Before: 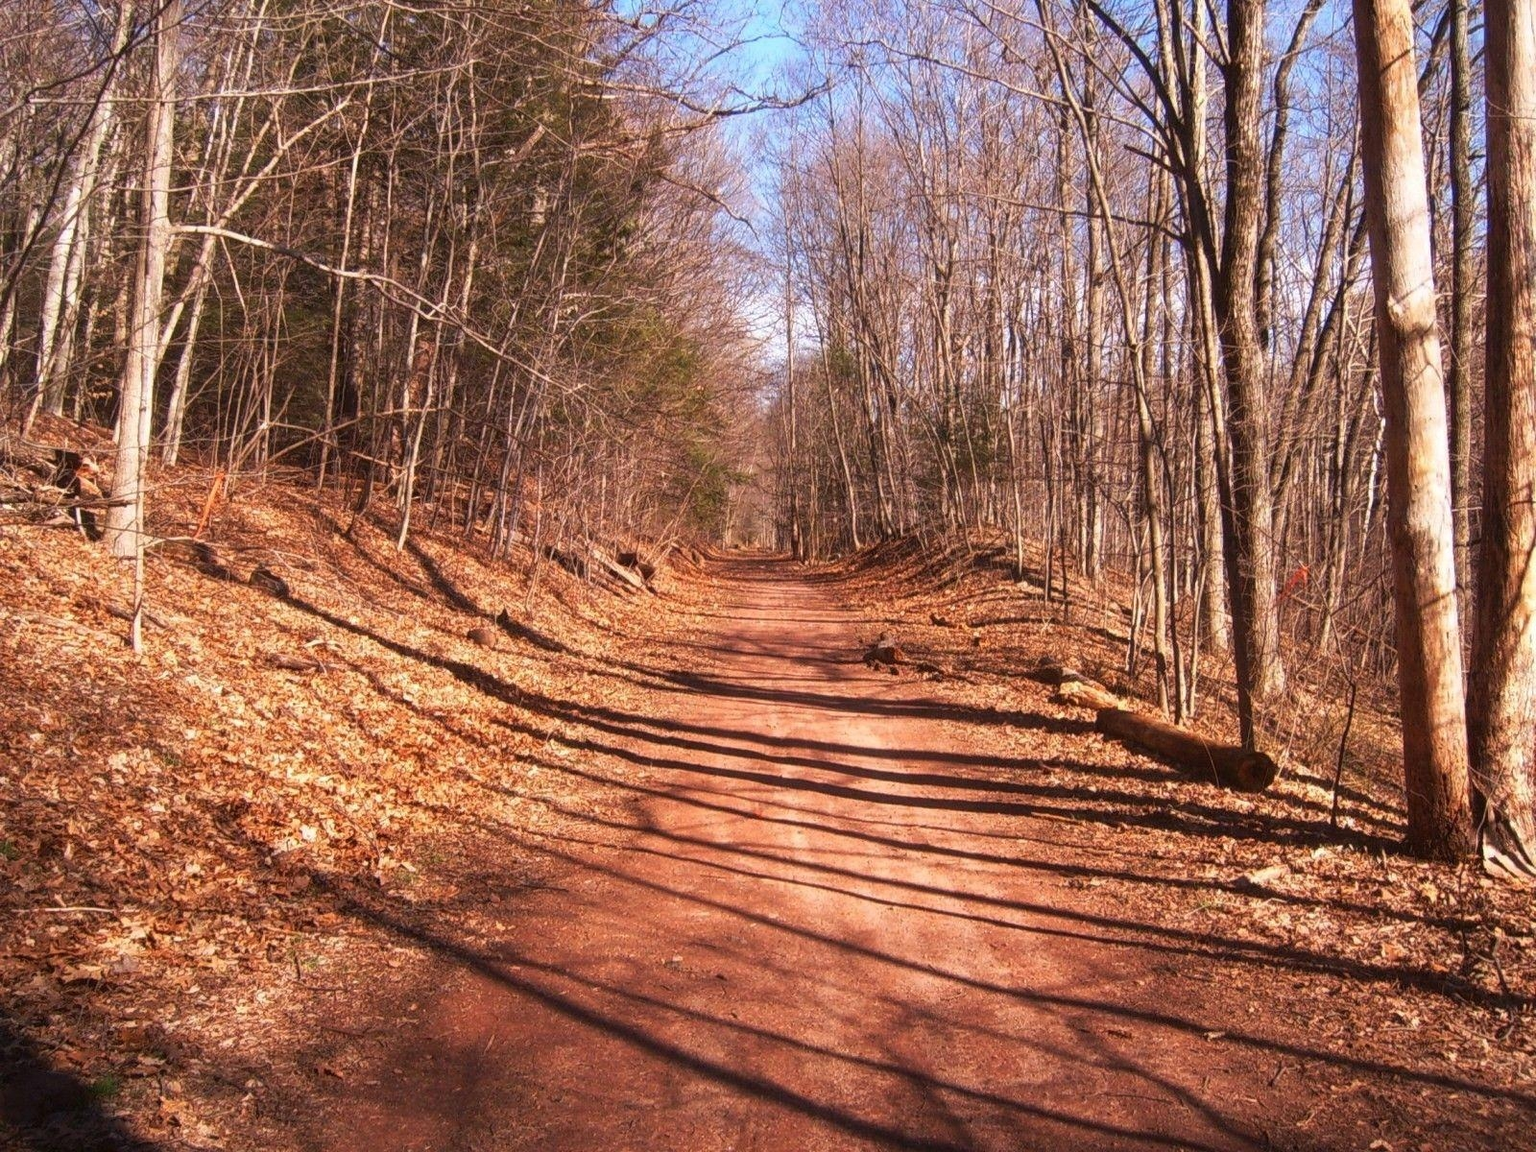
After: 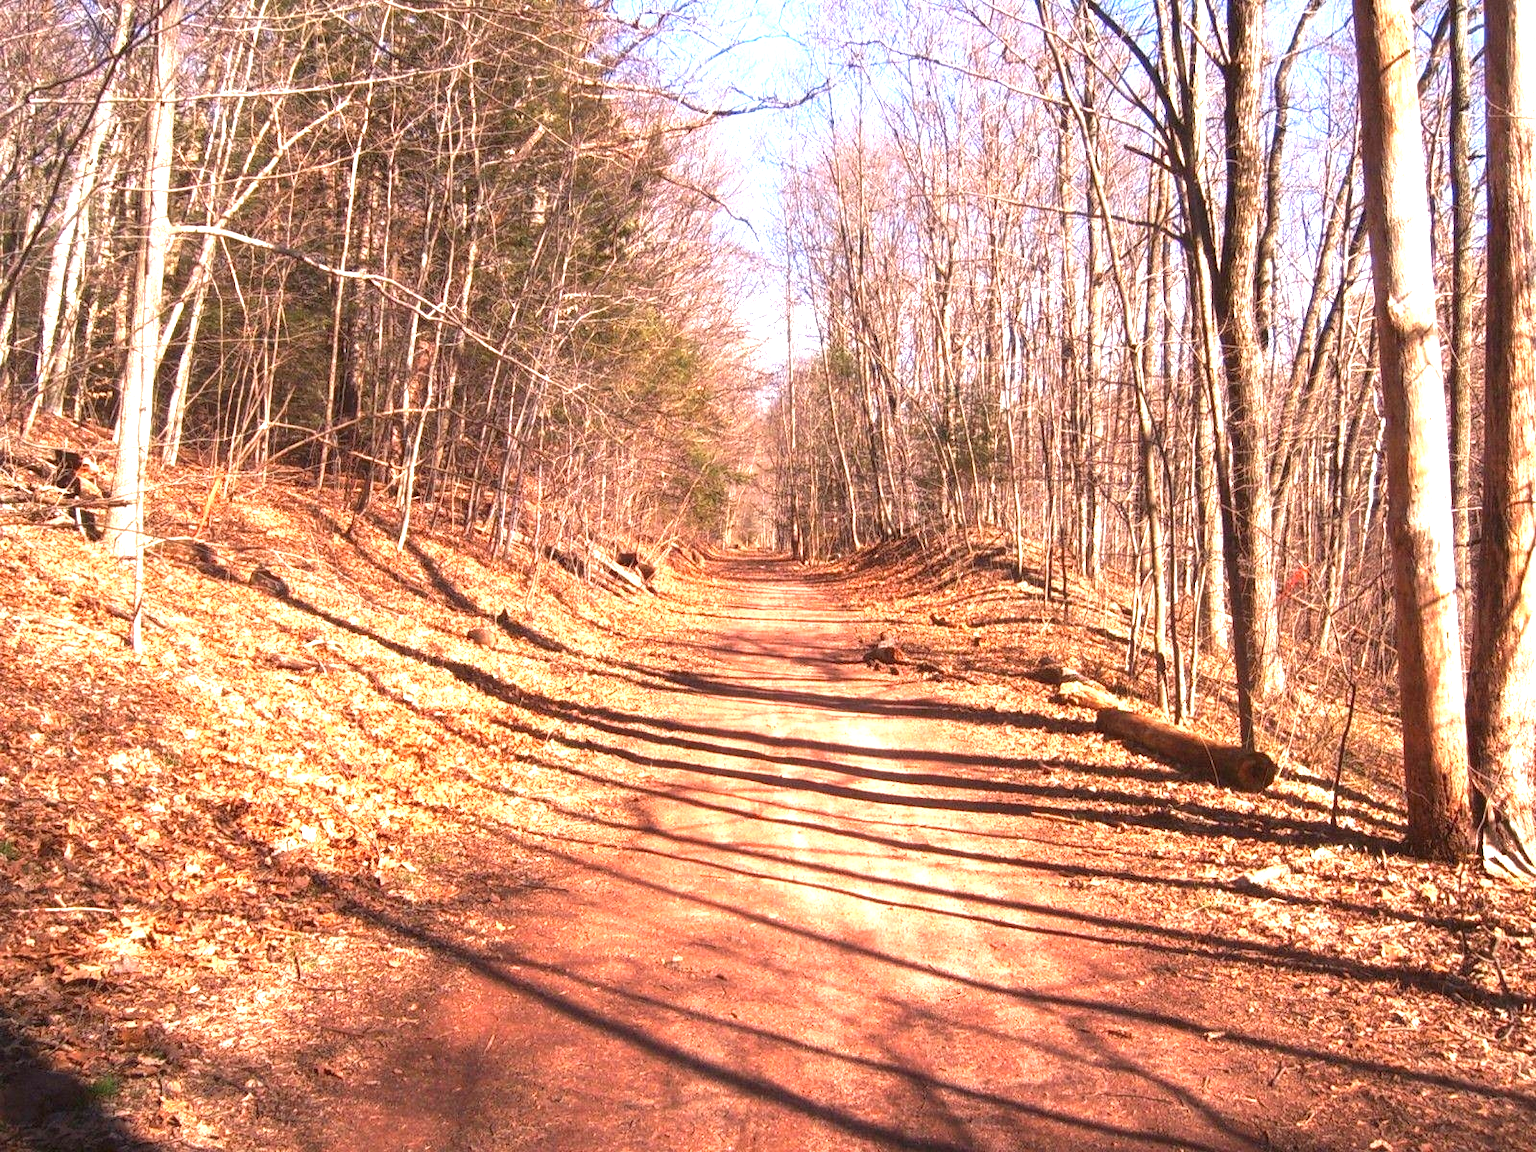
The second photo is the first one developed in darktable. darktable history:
exposure: black level correction 0, exposure 1.291 EV, compensate highlight preservation false
